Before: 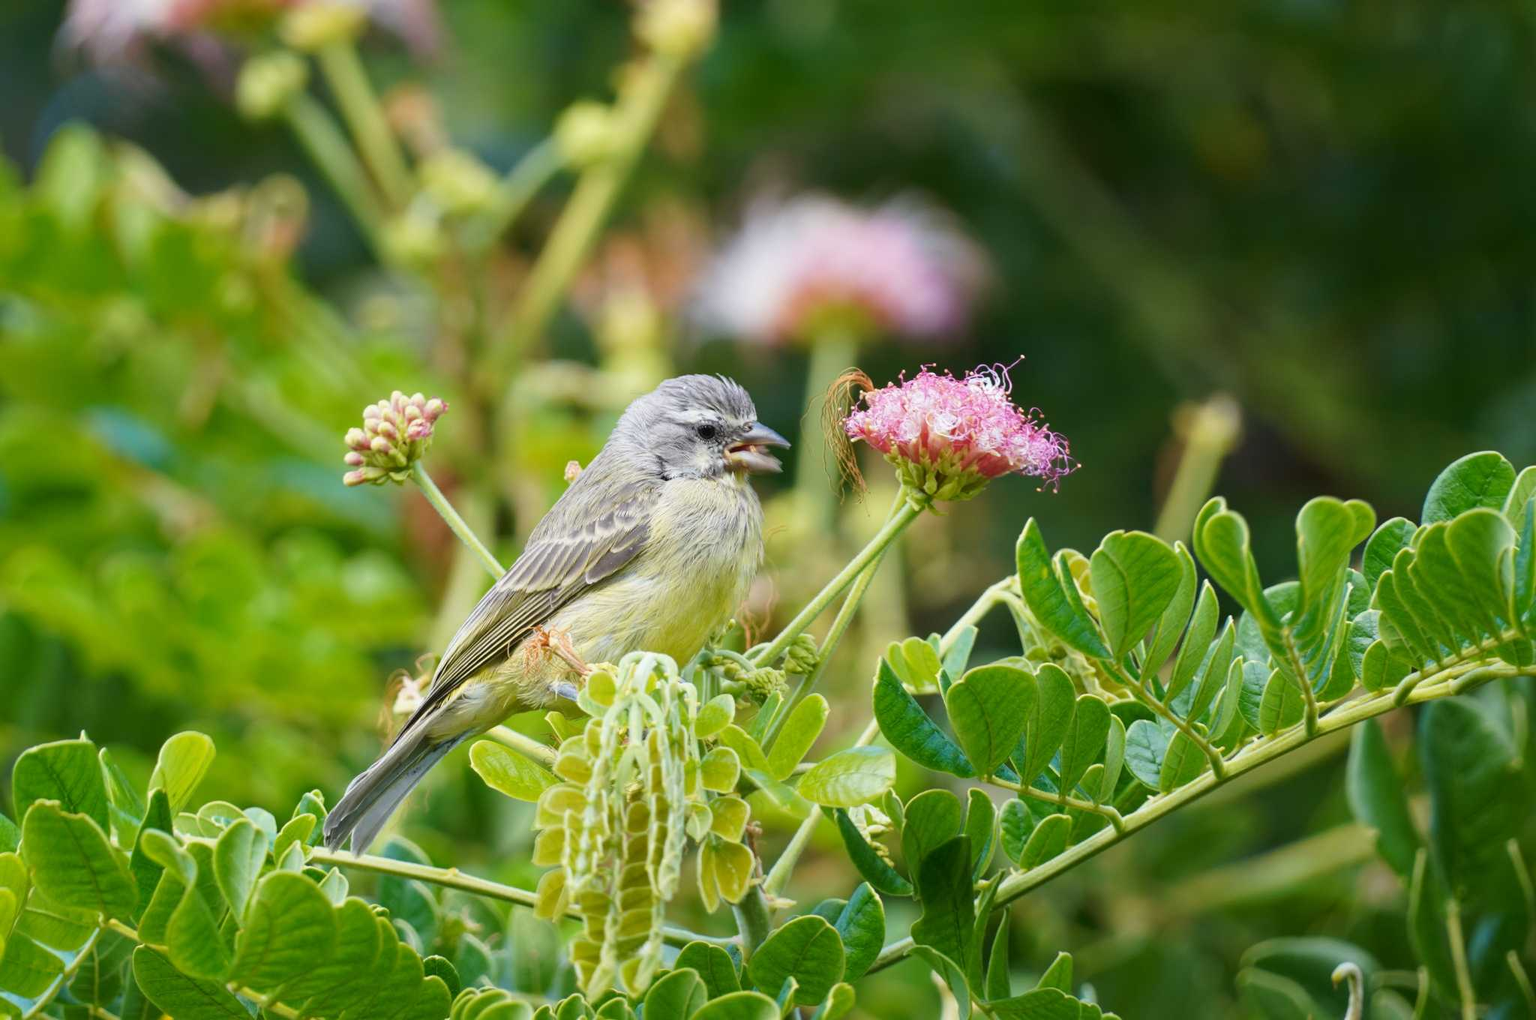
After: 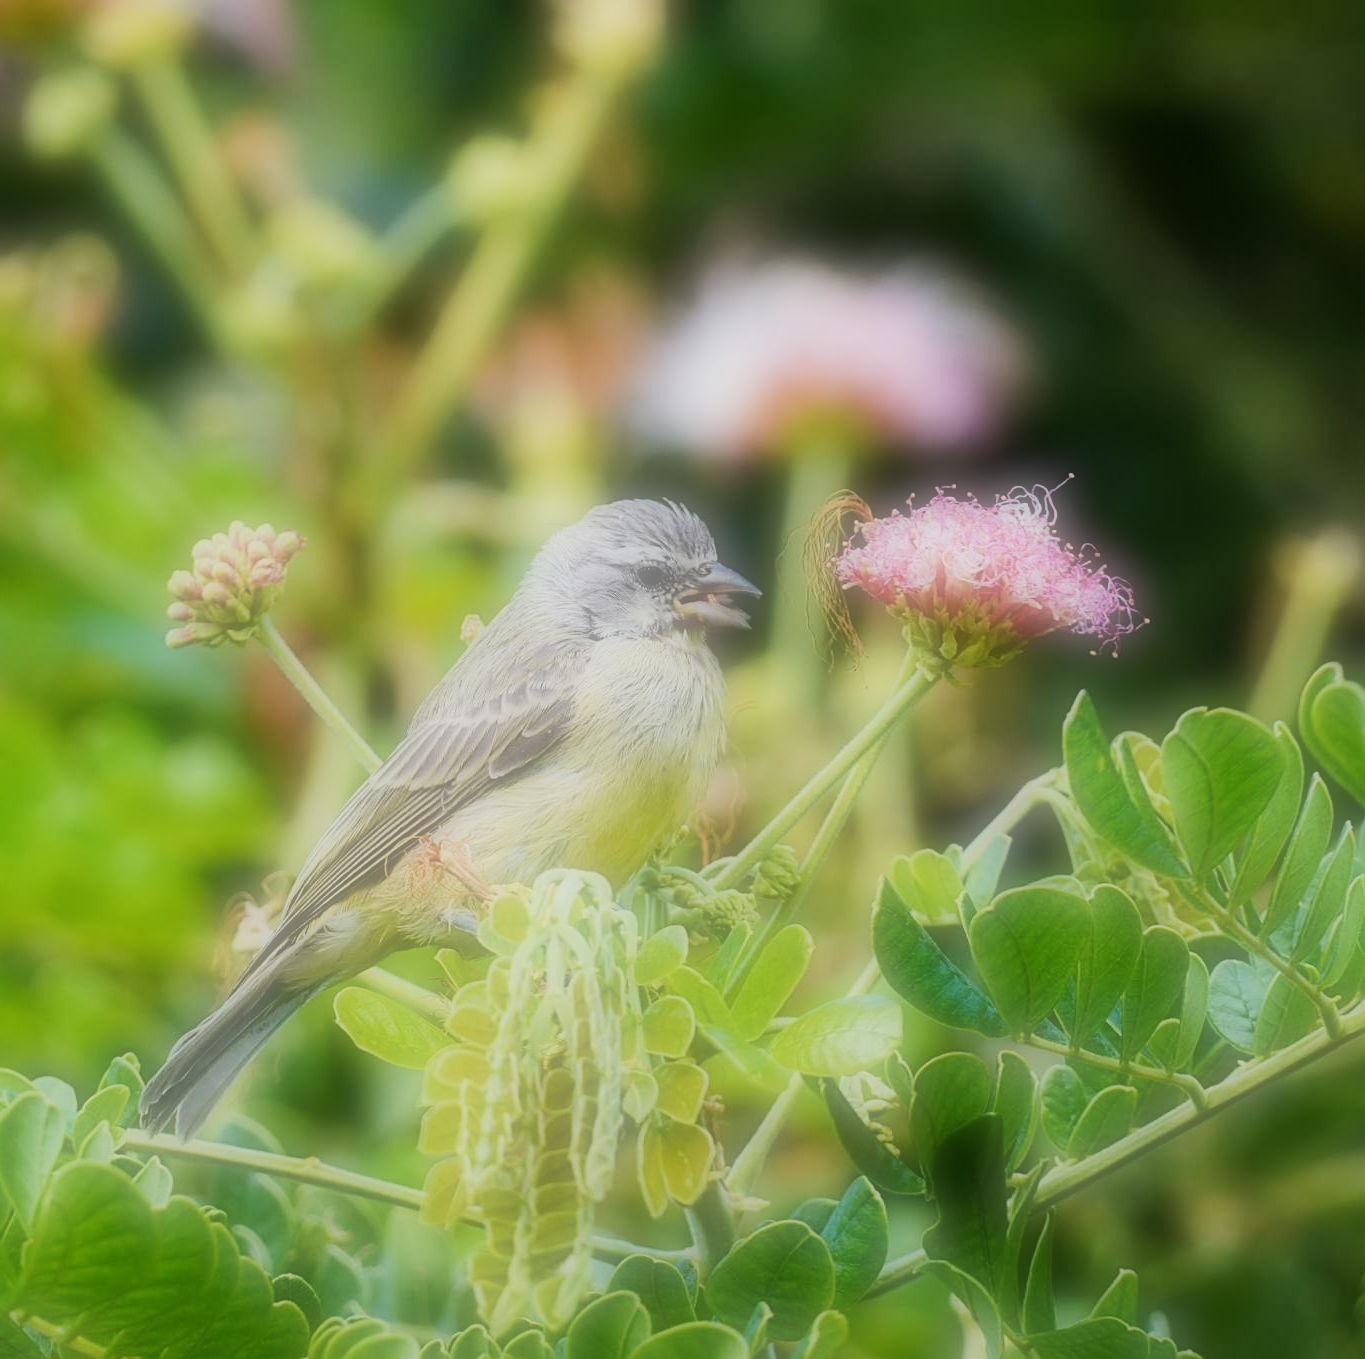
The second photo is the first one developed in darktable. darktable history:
filmic rgb: black relative exposure -7.65 EV, white relative exposure 4.56 EV, hardness 3.61
crop and rotate: left 14.292%, right 19.041%
soften: on, module defaults
tone equalizer: -8 EV -0.417 EV, -7 EV -0.389 EV, -6 EV -0.333 EV, -5 EV -0.222 EV, -3 EV 0.222 EV, -2 EV 0.333 EV, -1 EV 0.389 EV, +0 EV 0.417 EV, edges refinement/feathering 500, mask exposure compensation -1.57 EV, preserve details no
sharpen: on, module defaults
